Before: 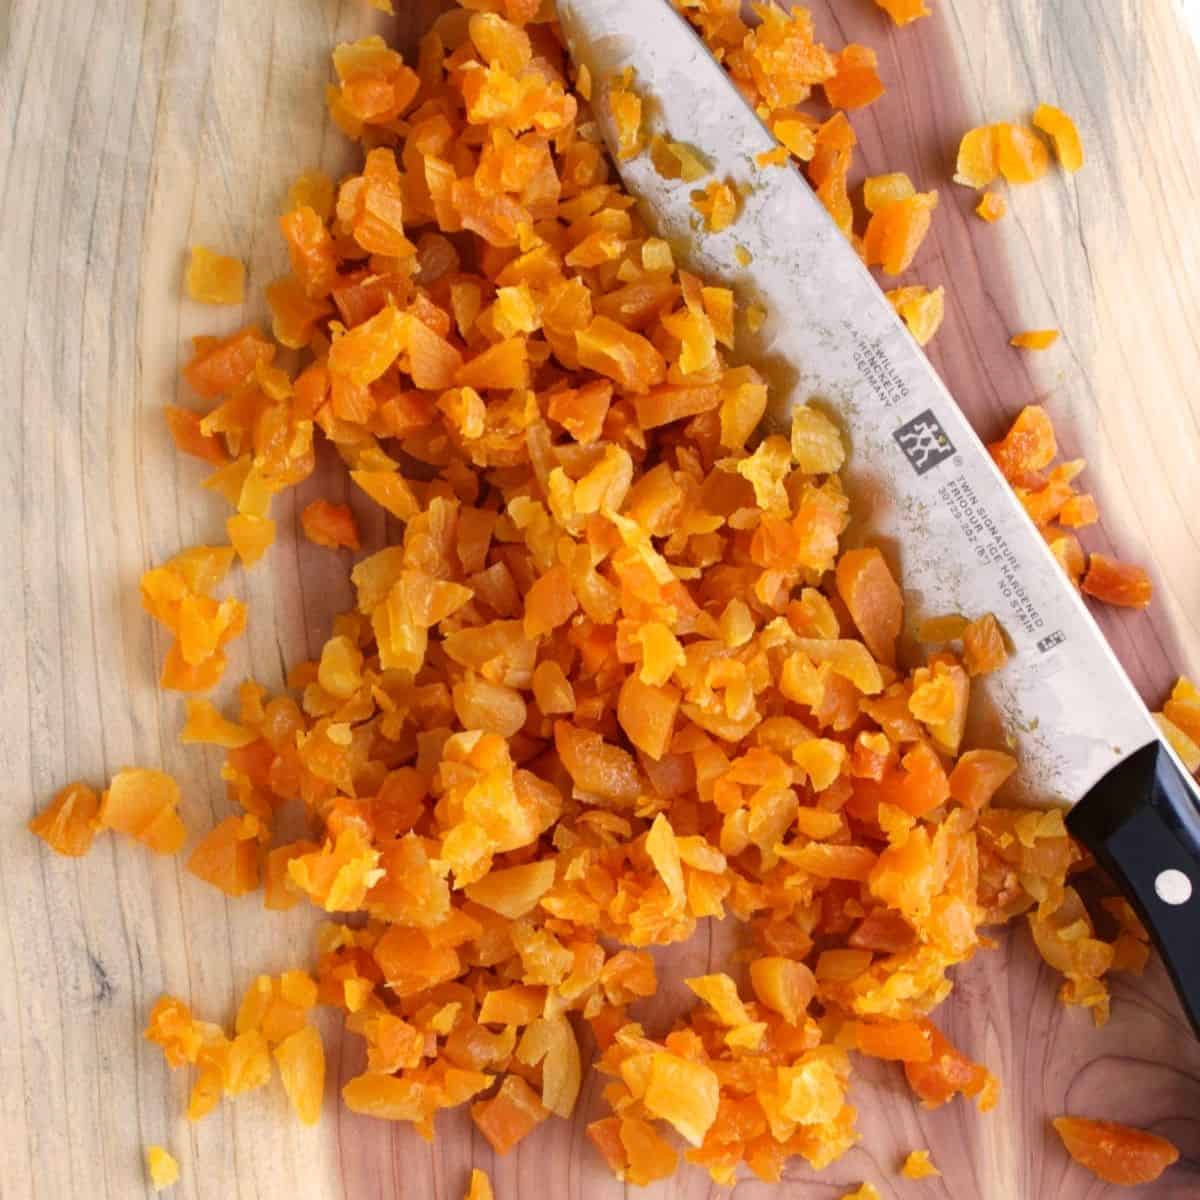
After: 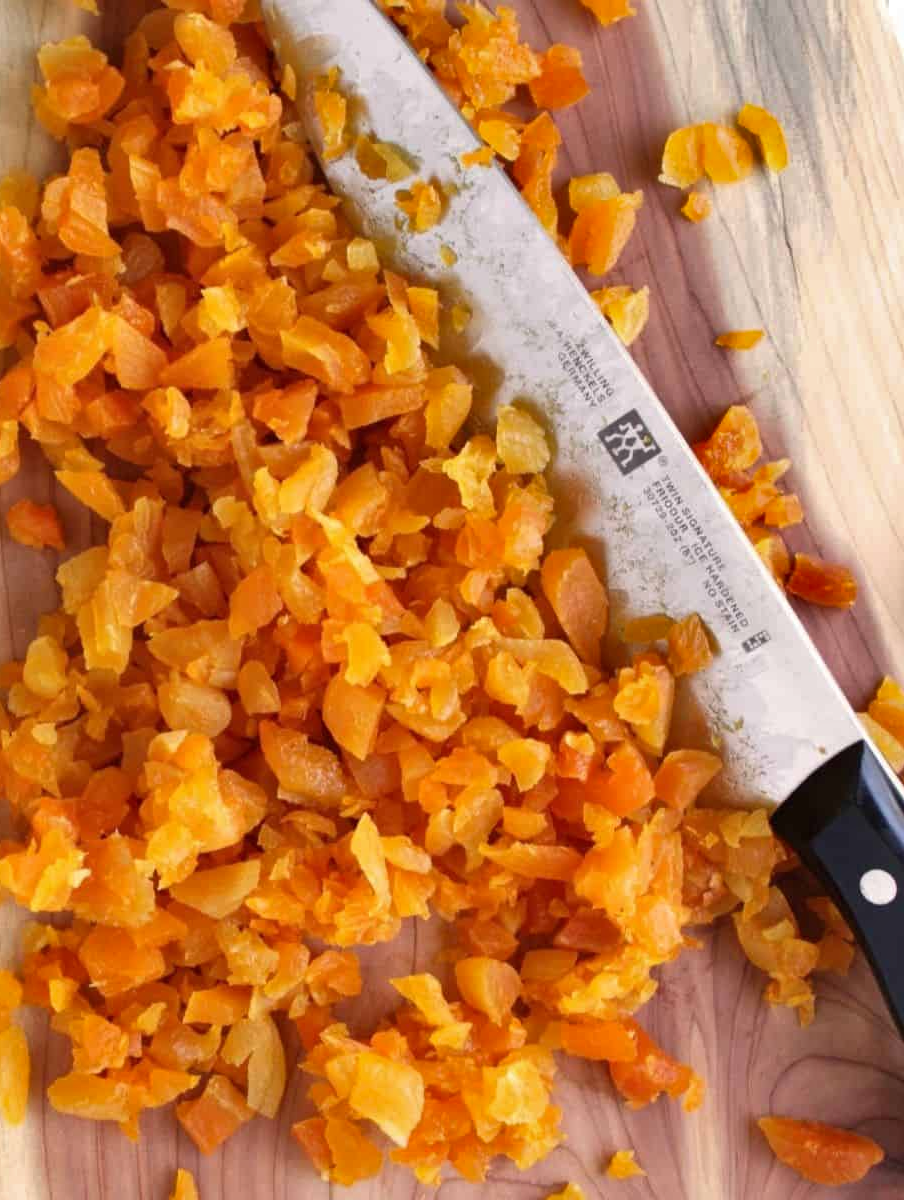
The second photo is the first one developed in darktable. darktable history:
crop and rotate: left 24.6%
shadows and highlights: low approximation 0.01, soften with gaussian
